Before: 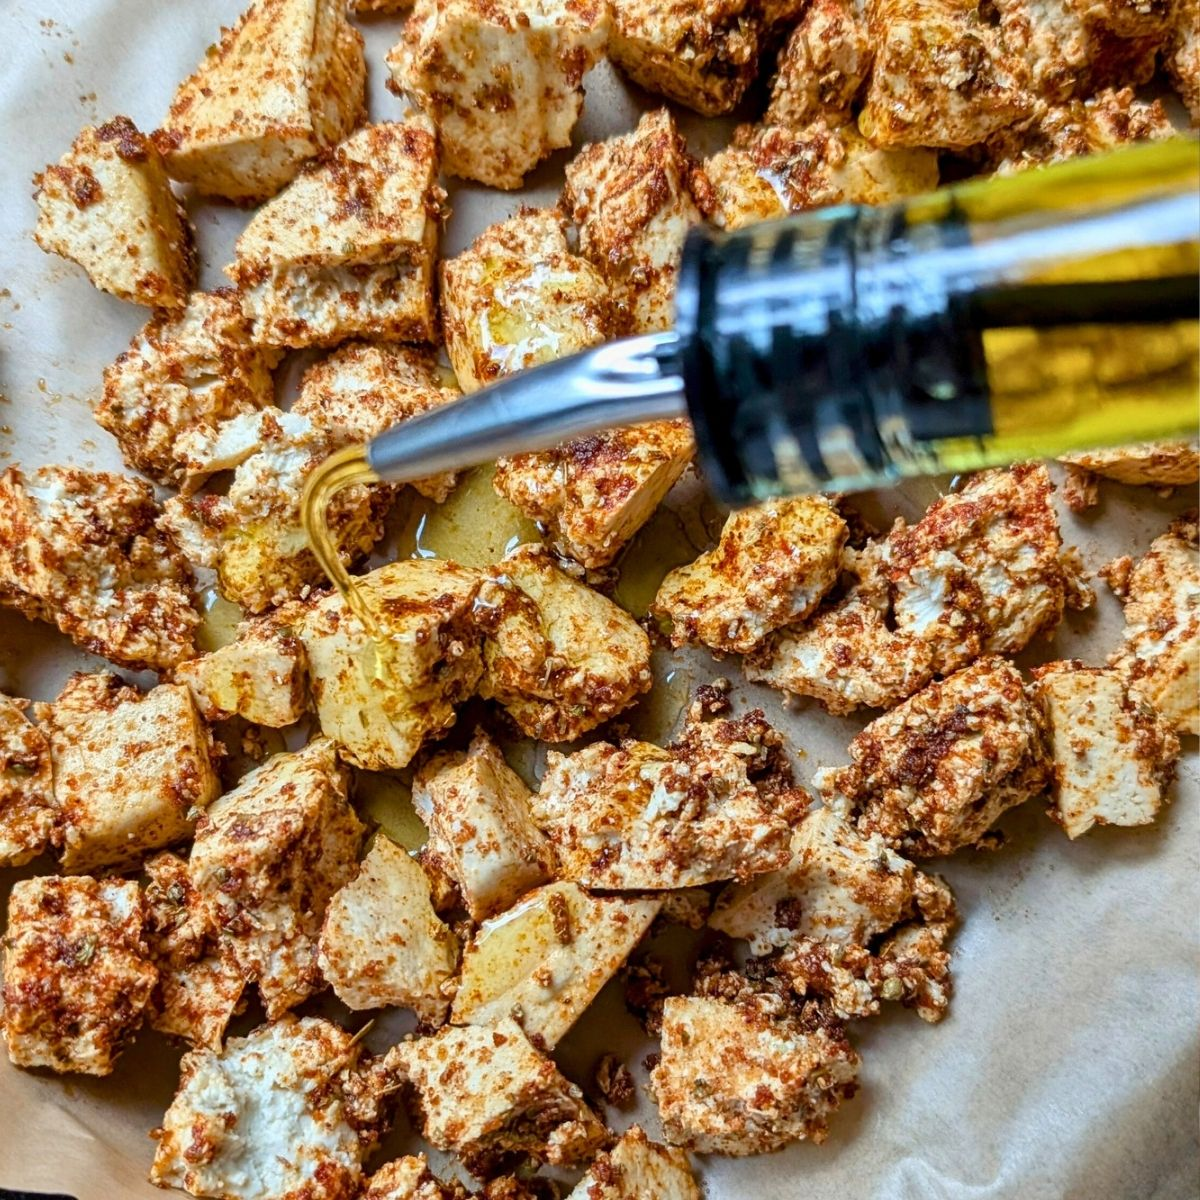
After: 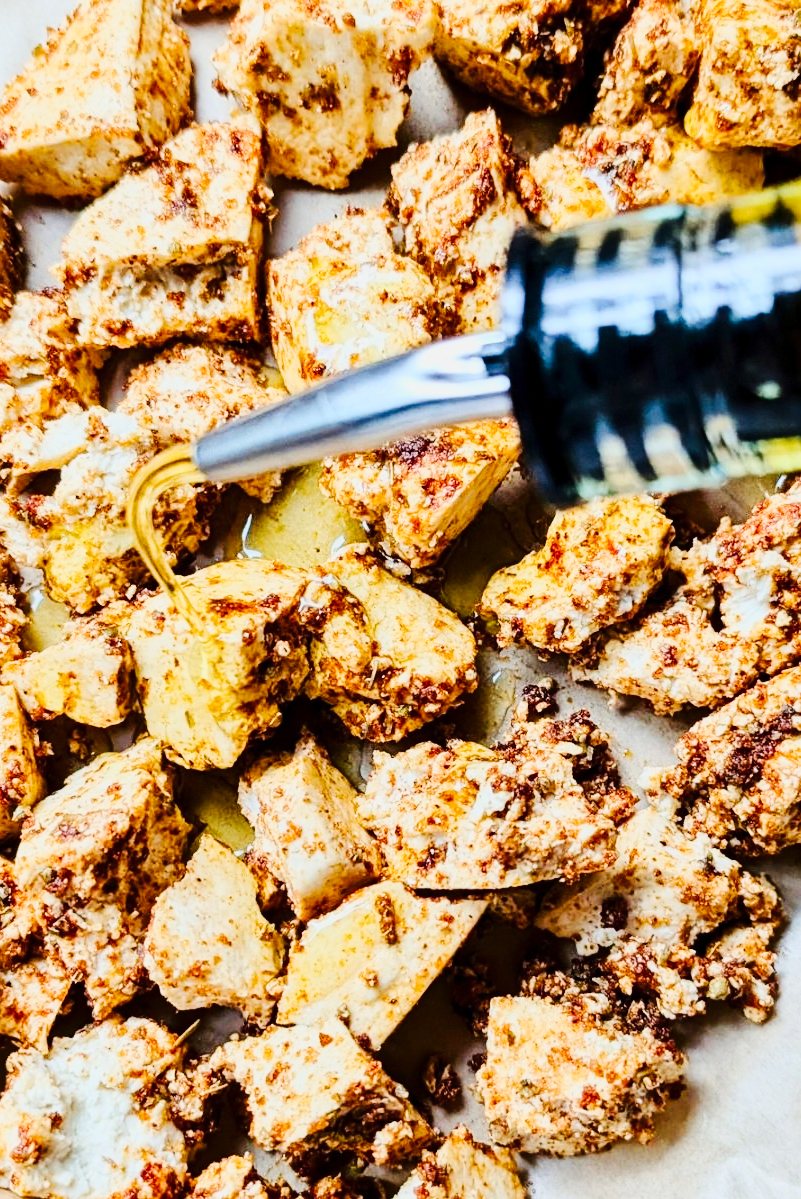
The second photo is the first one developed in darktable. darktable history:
base curve: curves: ch0 [(0, 0) (0.036, 0.025) (0.121, 0.166) (0.206, 0.329) (0.605, 0.79) (1, 1)]
tone curve: curves: ch0 [(0, 0) (0.11, 0.081) (0.256, 0.259) (0.398, 0.475) (0.498, 0.611) (0.65, 0.757) (0.835, 0.883) (1, 0.961)]; ch1 [(0, 0) (0.346, 0.307) (0.408, 0.369) (0.453, 0.457) (0.482, 0.479) (0.502, 0.498) (0.521, 0.51) (0.553, 0.554) (0.618, 0.65) (0.693, 0.727) (1, 1)]; ch2 [(0, 0) (0.366, 0.337) (0.434, 0.46) (0.485, 0.494) (0.5, 0.494) (0.511, 0.508) (0.537, 0.55) (0.579, 0.599) (0.621, 0.693) (1, 1)], preserve colors none
crop and rotate: left 14.501%, right 18.739%
